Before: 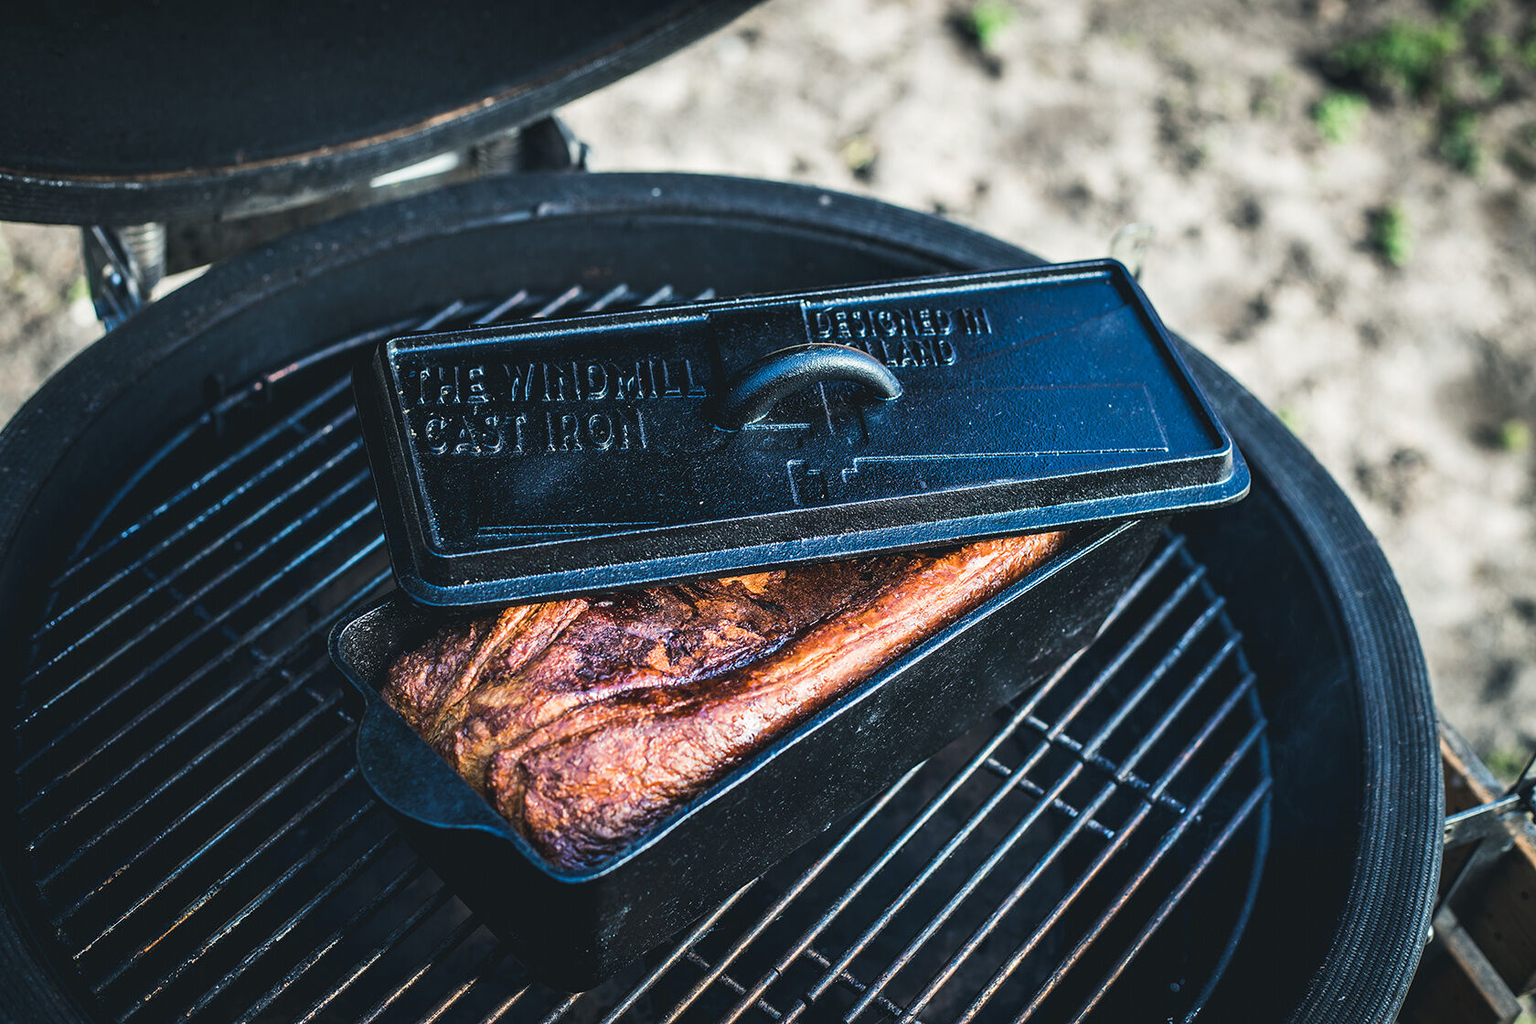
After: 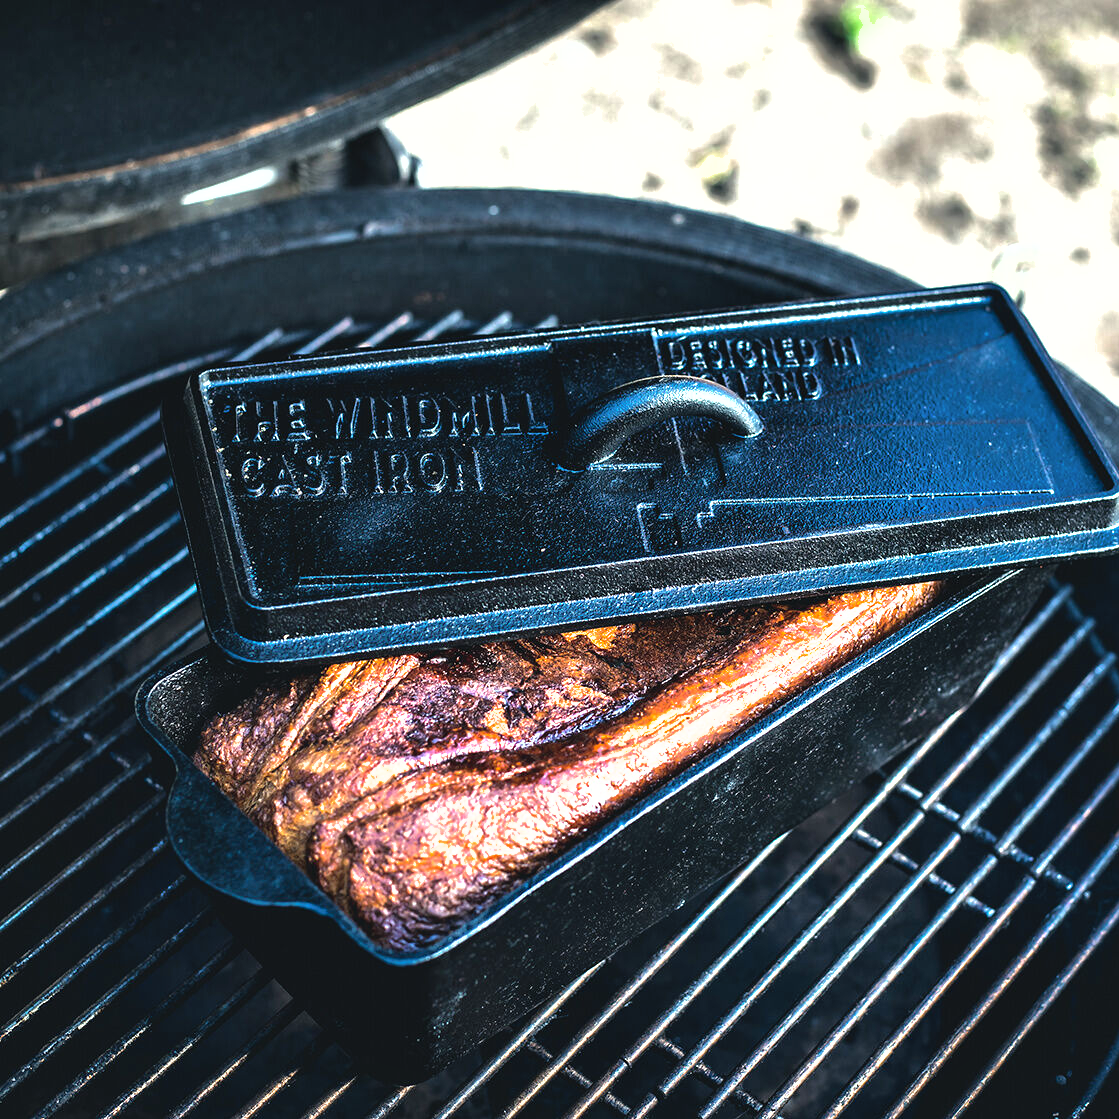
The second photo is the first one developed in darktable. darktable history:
shadows and highlights: on, module defaults
crop and rotate: left 13.342%, right 19.991%
tone equalizer: -8 EV -1.08 EV, -7 EV -1.01 EV, -6 EV -0.867 EV, -5 EV -0.578 EV, -3 EV 0.578 EV, -2 EV 0.867 EV, -1 EV 1.01 EV, +0 EV 1.08 EV, edges refinement/feathering 500, mask exposure compensation -1.57 EV, preserve details no
